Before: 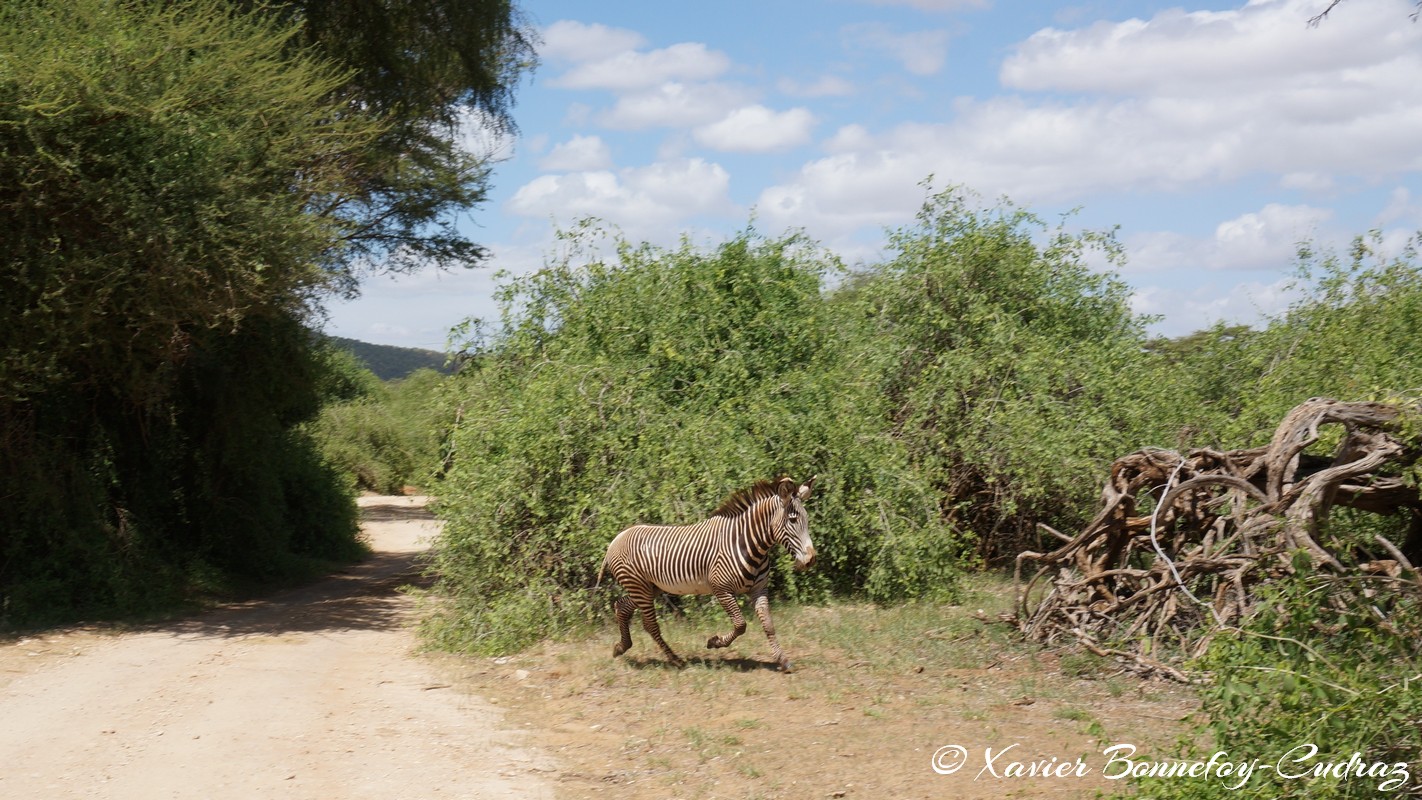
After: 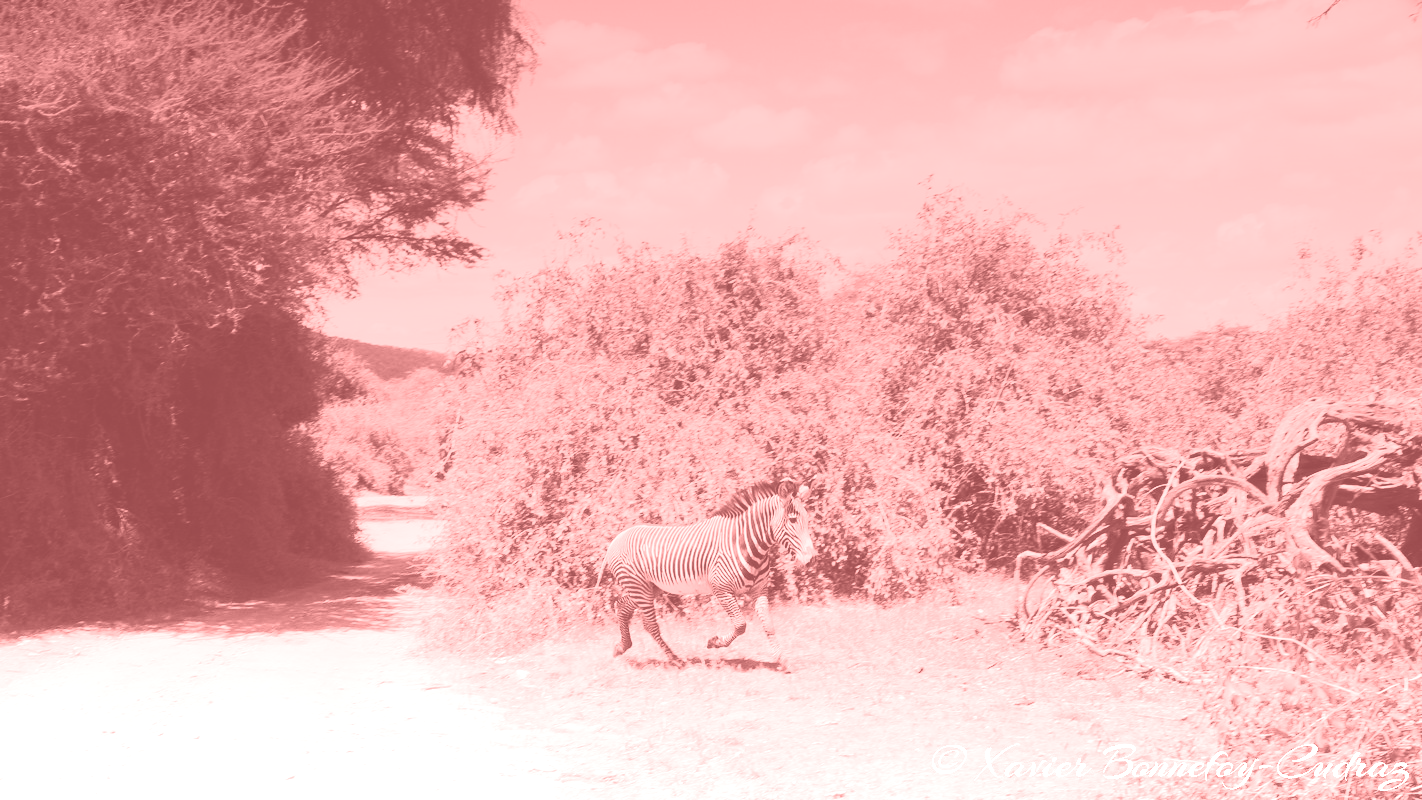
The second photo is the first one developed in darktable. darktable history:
graduated density: density -3.9 EV
contrast brightness saturation: contrast 0.28
colorize: saturation 51%, source mix 50.67%, lightness 50.67%
